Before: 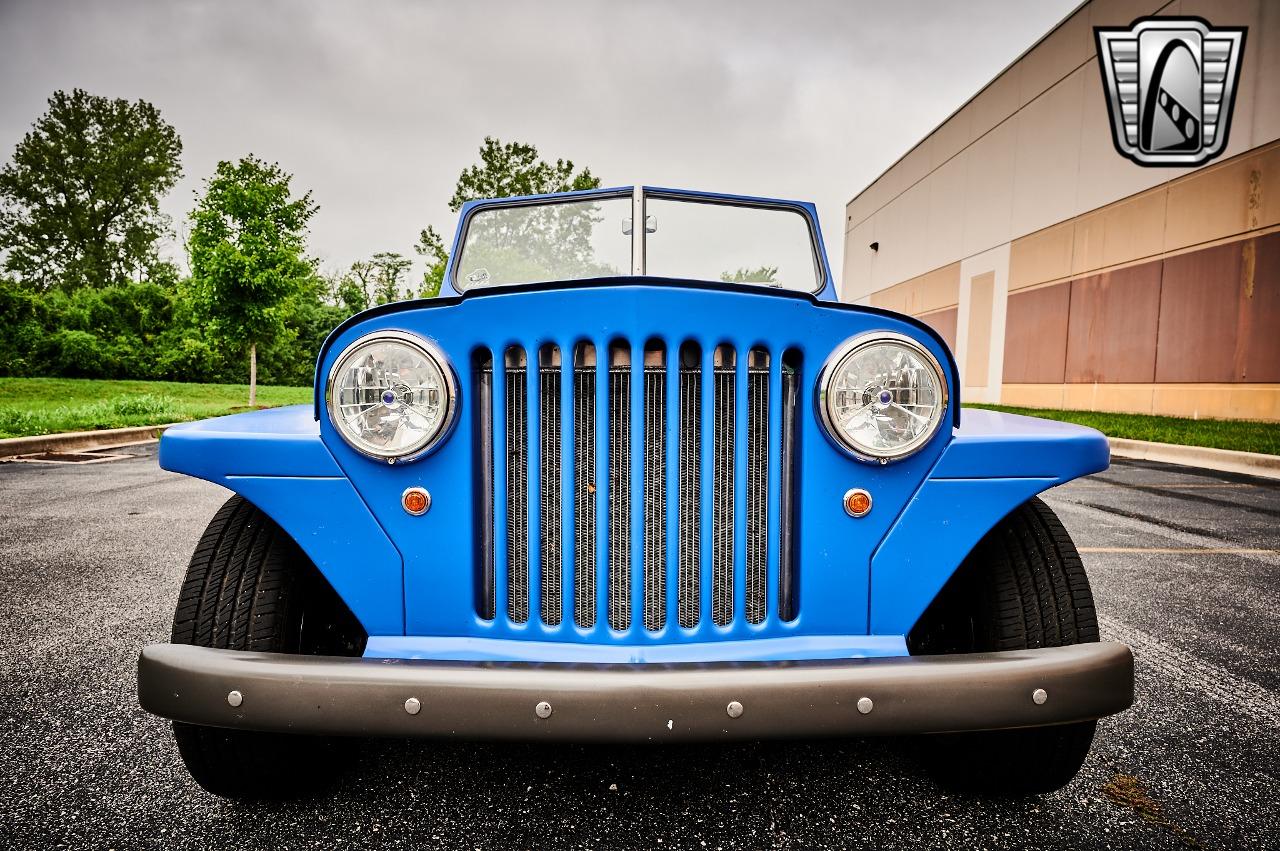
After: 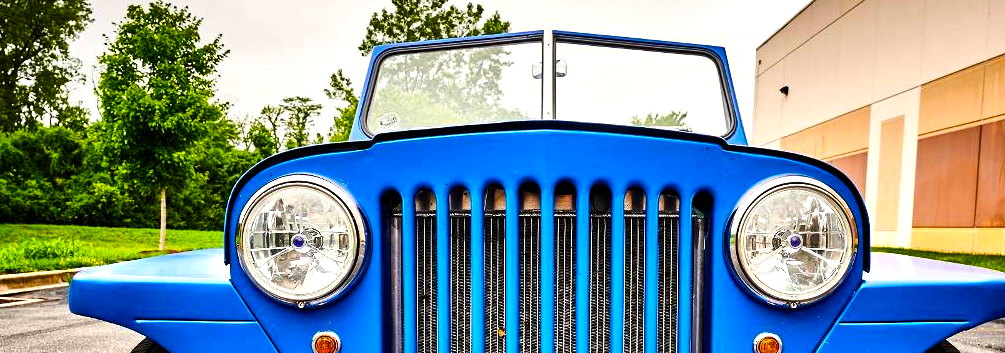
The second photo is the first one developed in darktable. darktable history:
crop: left 7.036%, top 18.398%, right 14.379%, bottom 40.043%
tone equalizer: -7 EV 0.13 EV, smoothing diameter 25%, edges refinement/feathering 10, preserve details guided filter
color balance rgb: linear chroma grading › global chroma 9%, perceptual saturation grading › global saturation 36%, perceptual saturation grading › shadows 35%, perceptual brilliance grading › global brilliance 15%, perceptual brilliance grading › shadows -35%, global vibrance 15%
